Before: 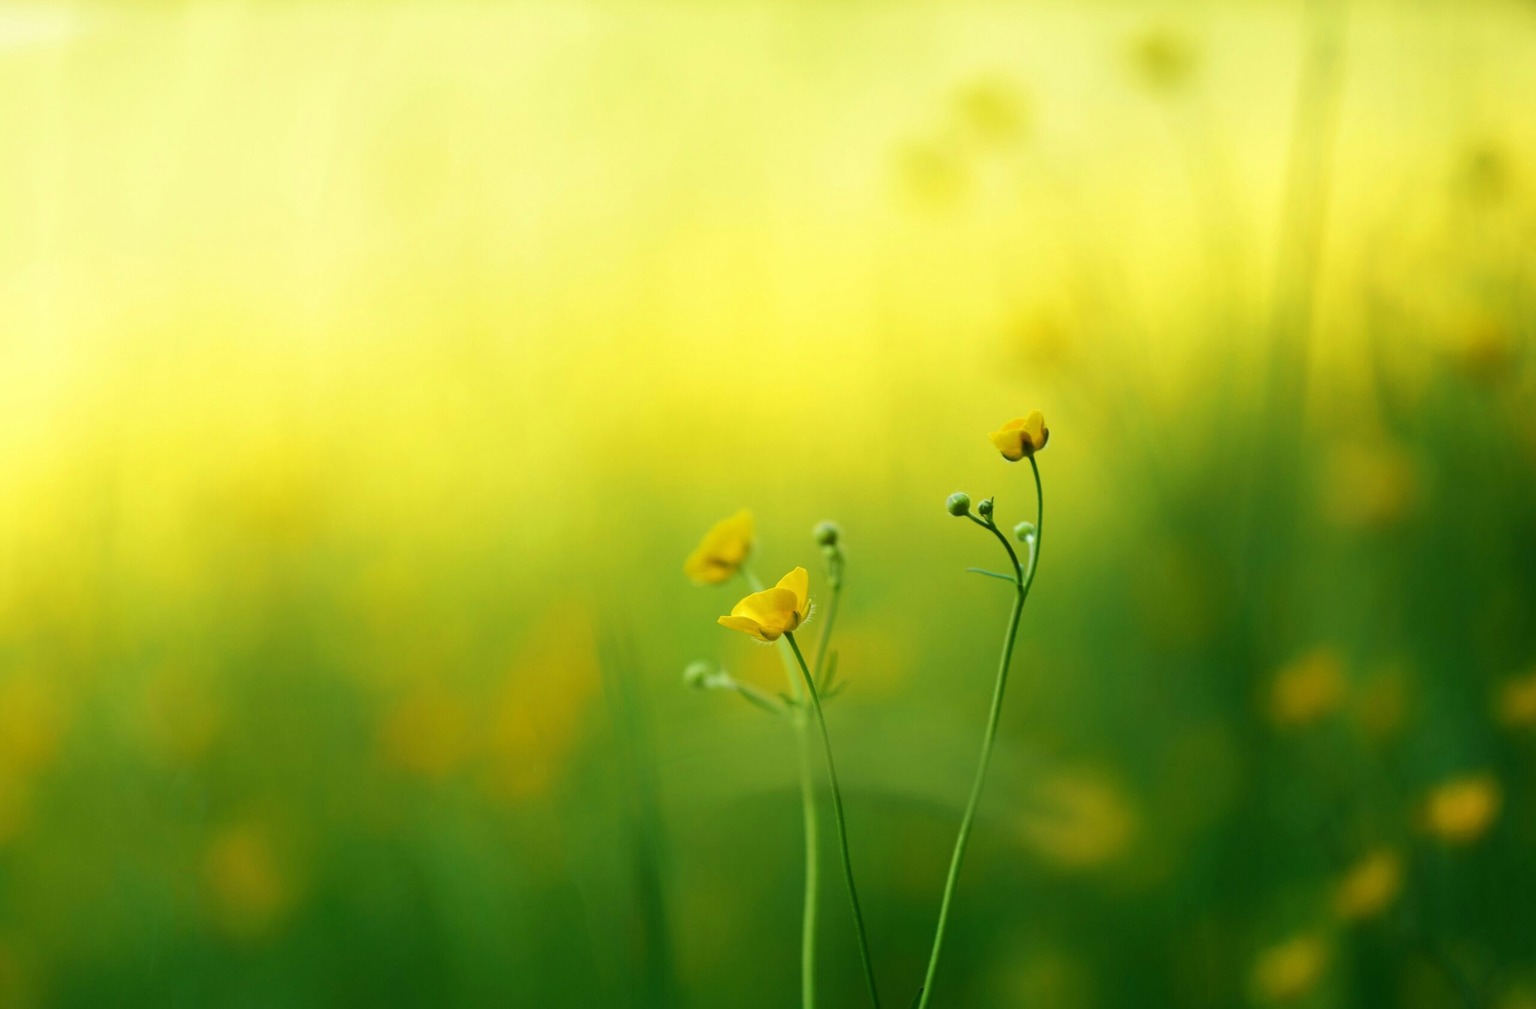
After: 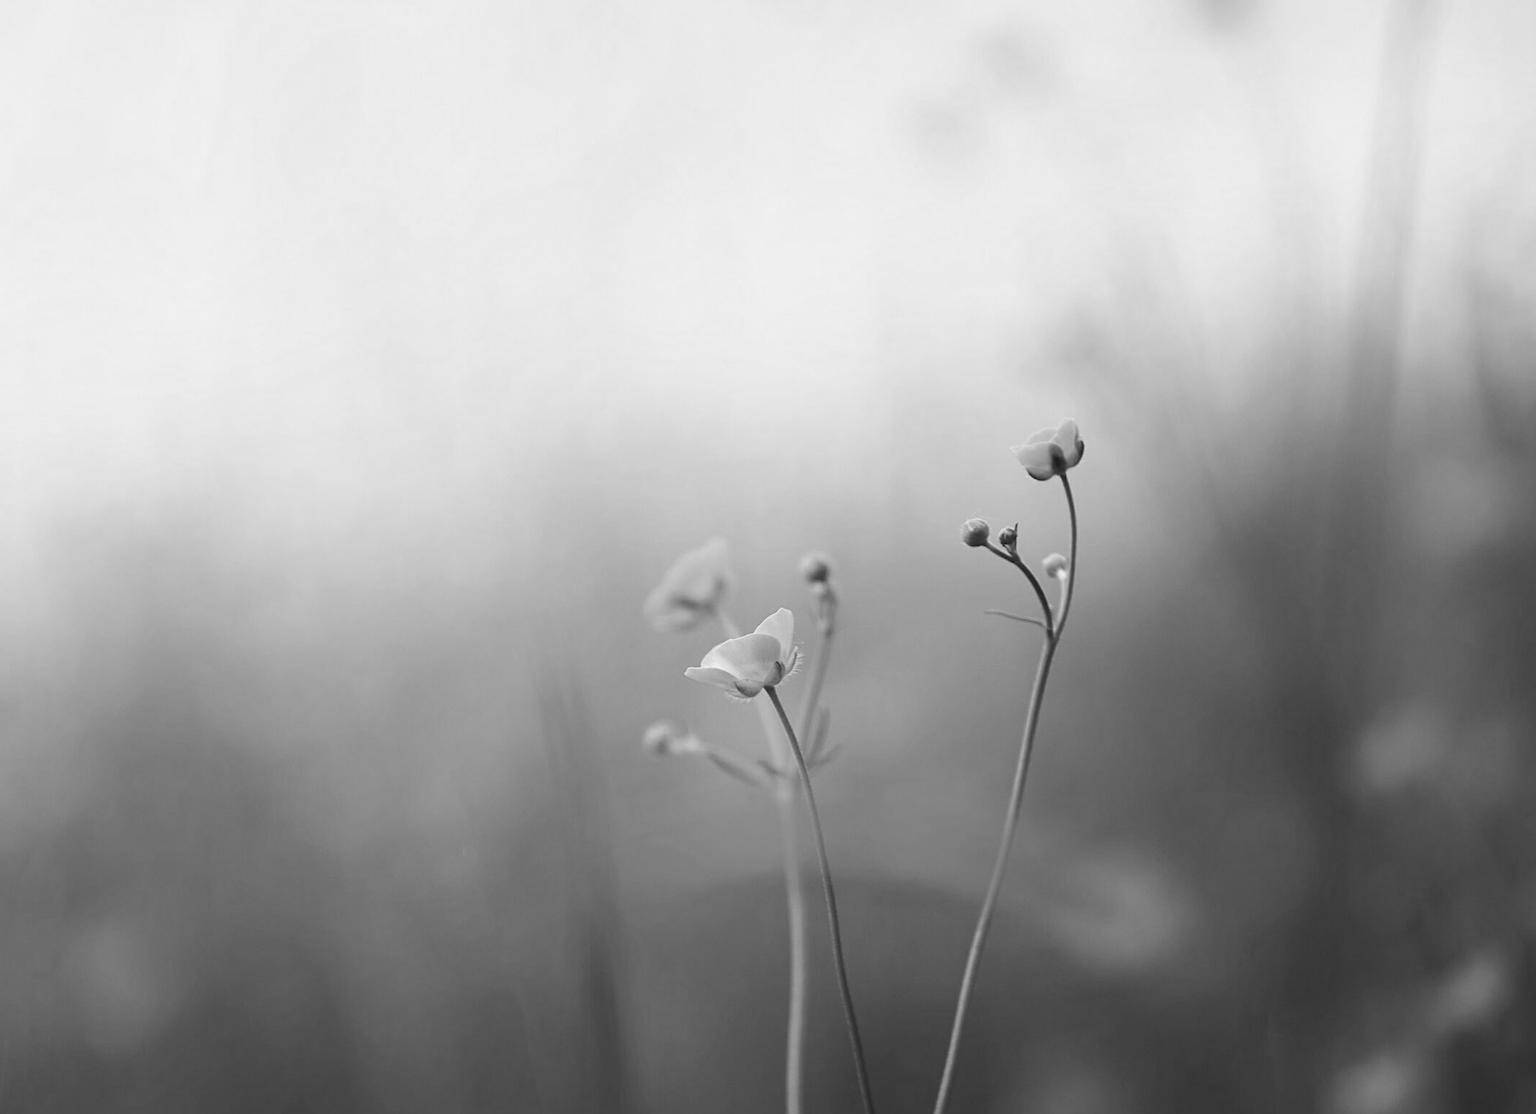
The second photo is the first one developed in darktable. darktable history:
crop: left 9.807%, top 6.259%, right 7.334%, bottom 2.177%
white balance: red 0.967, blue 1.049
monochrome: a -71.75, b 75.82
sharpen: on, module defaults
